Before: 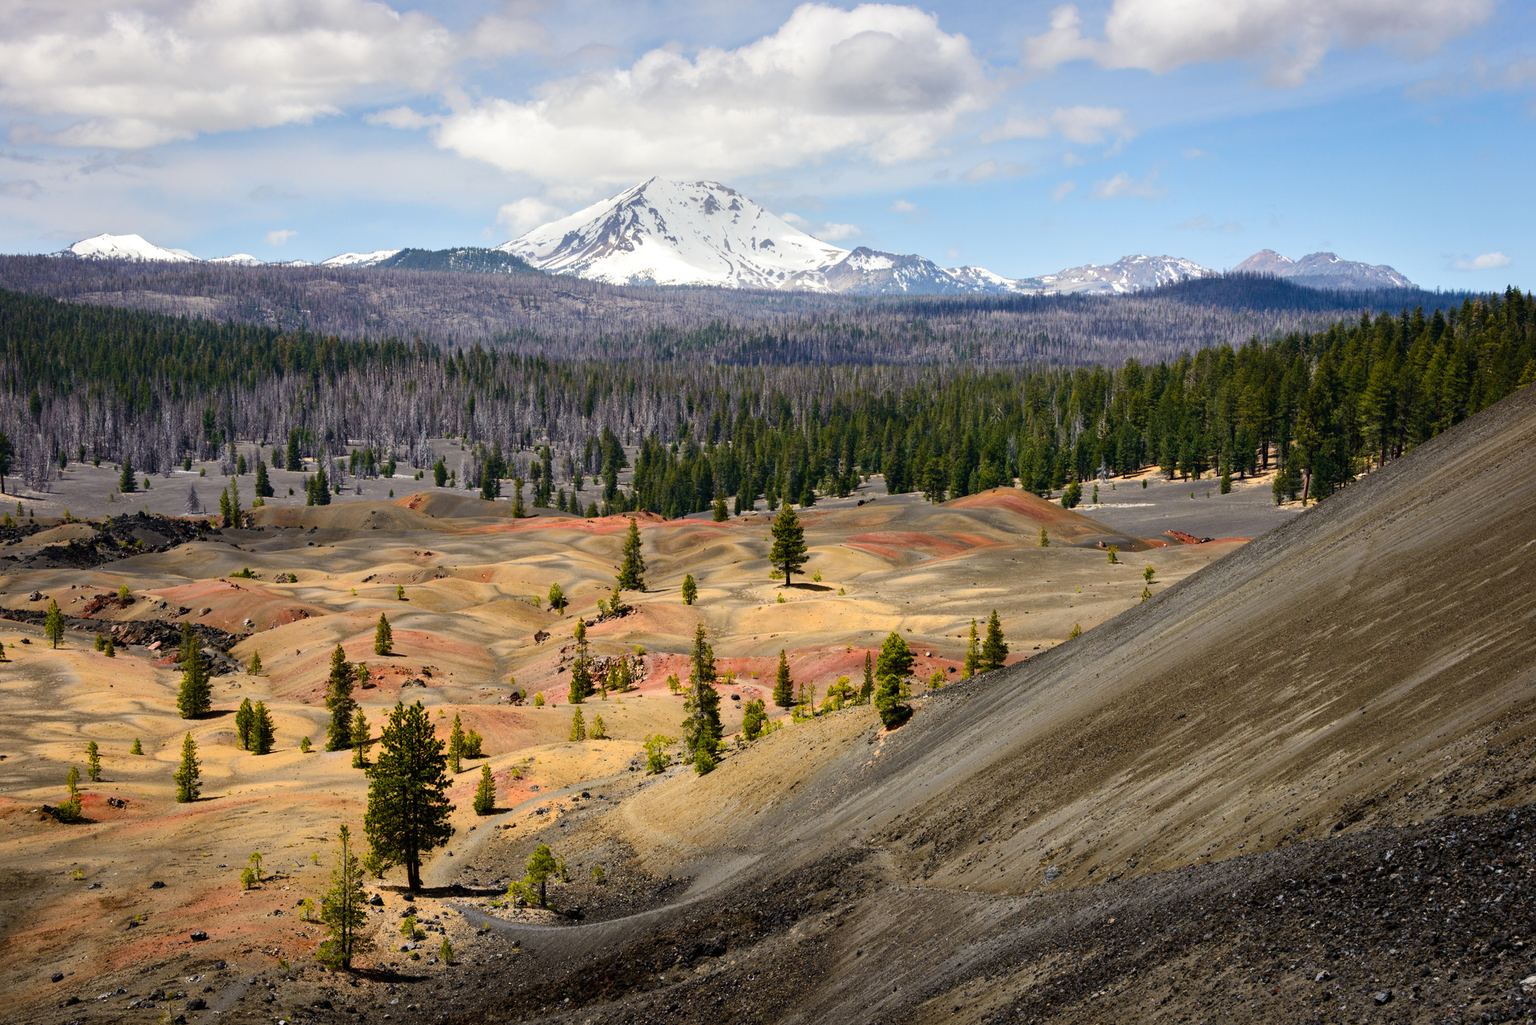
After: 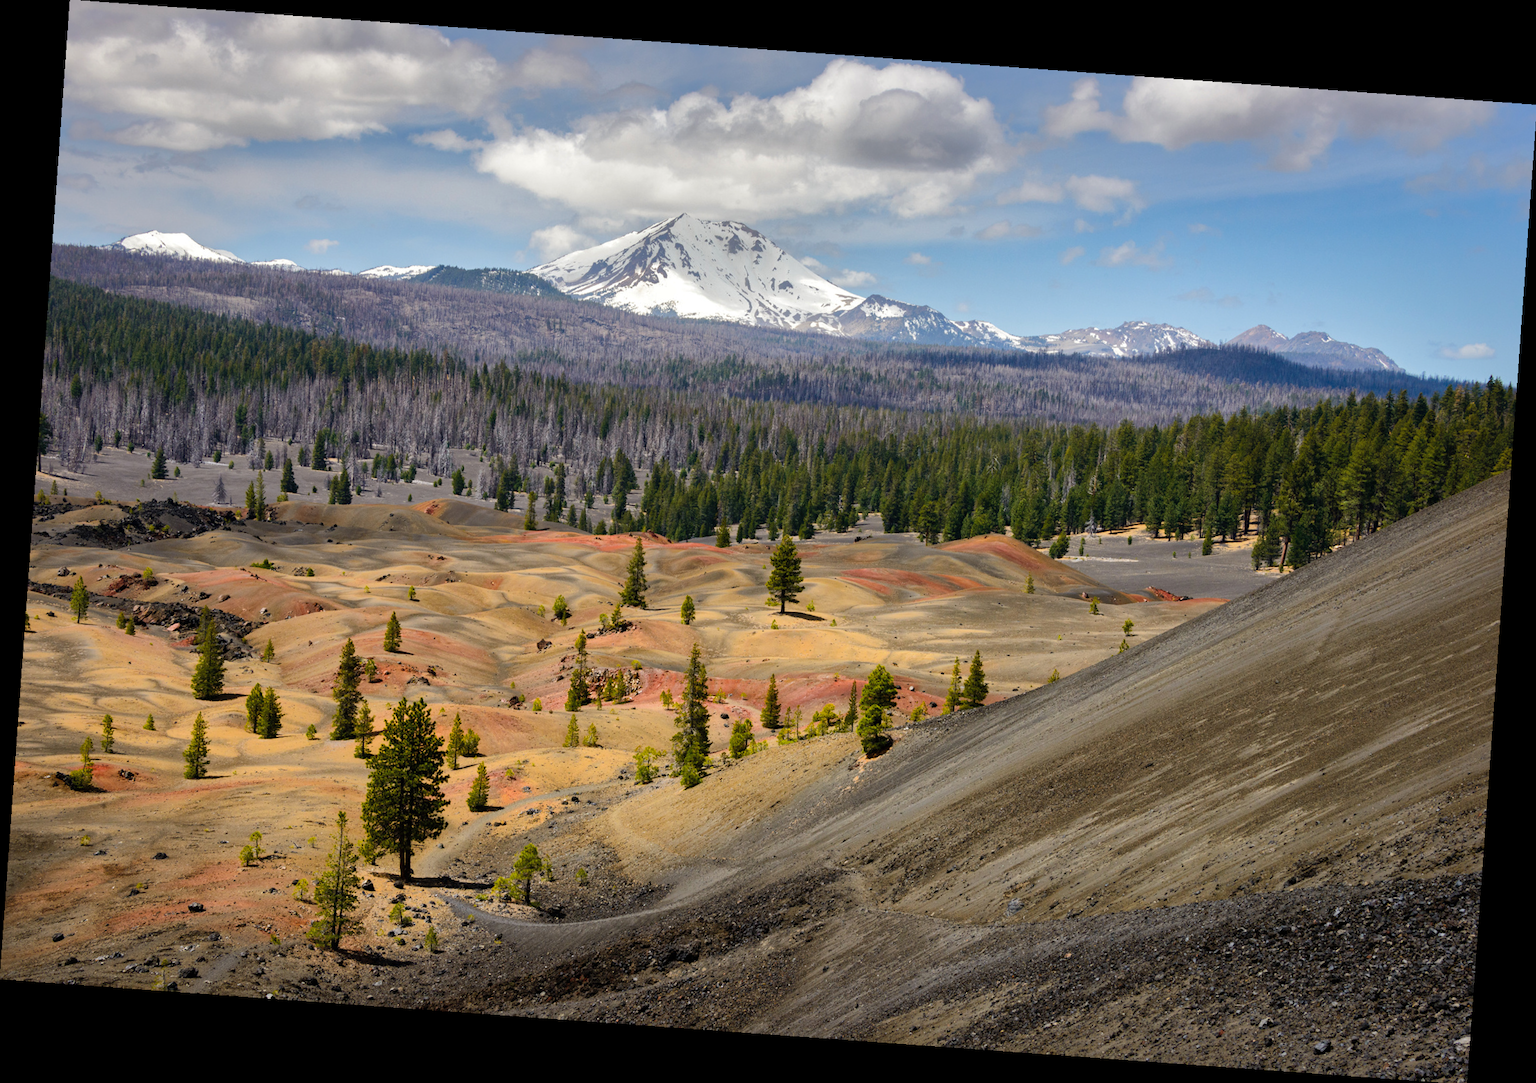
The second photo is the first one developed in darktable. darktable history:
shadows and highlights: shadows 40, highlights -60
rotate and perspective: rotation 4.1°, automatic cropping off
